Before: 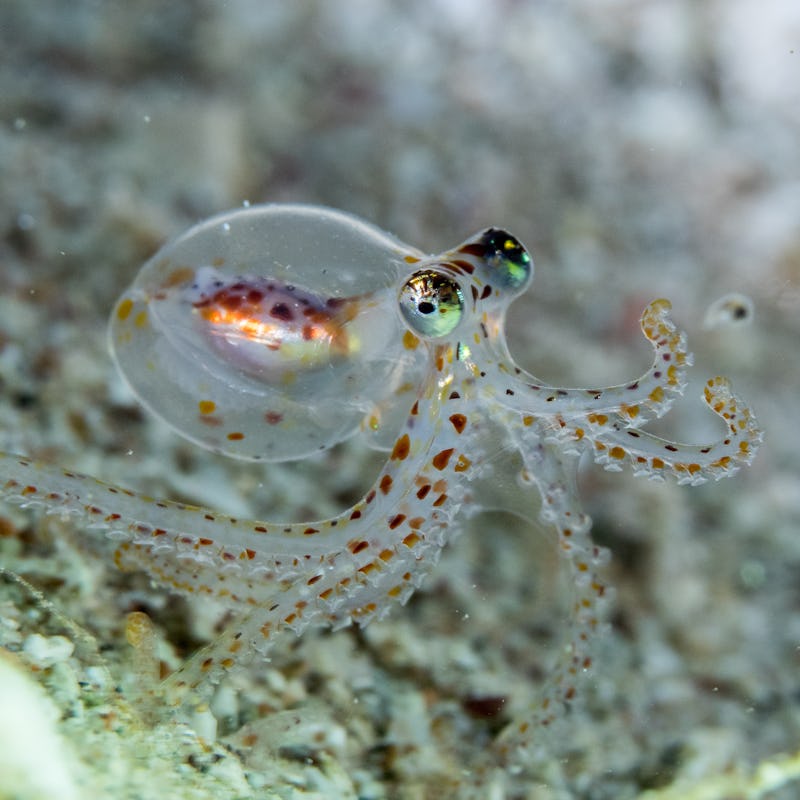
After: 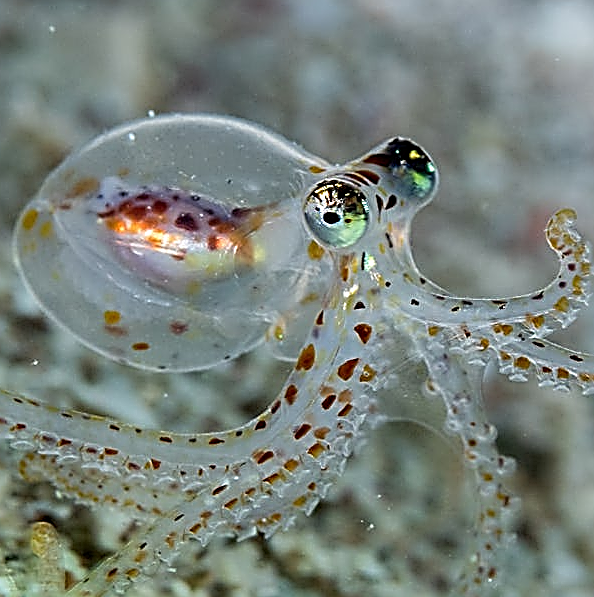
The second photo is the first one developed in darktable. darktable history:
crop and rotate: left 11.935%, top 11.361%, right 13.799%, bottom 13.909%
sharpen: amount 1.985
